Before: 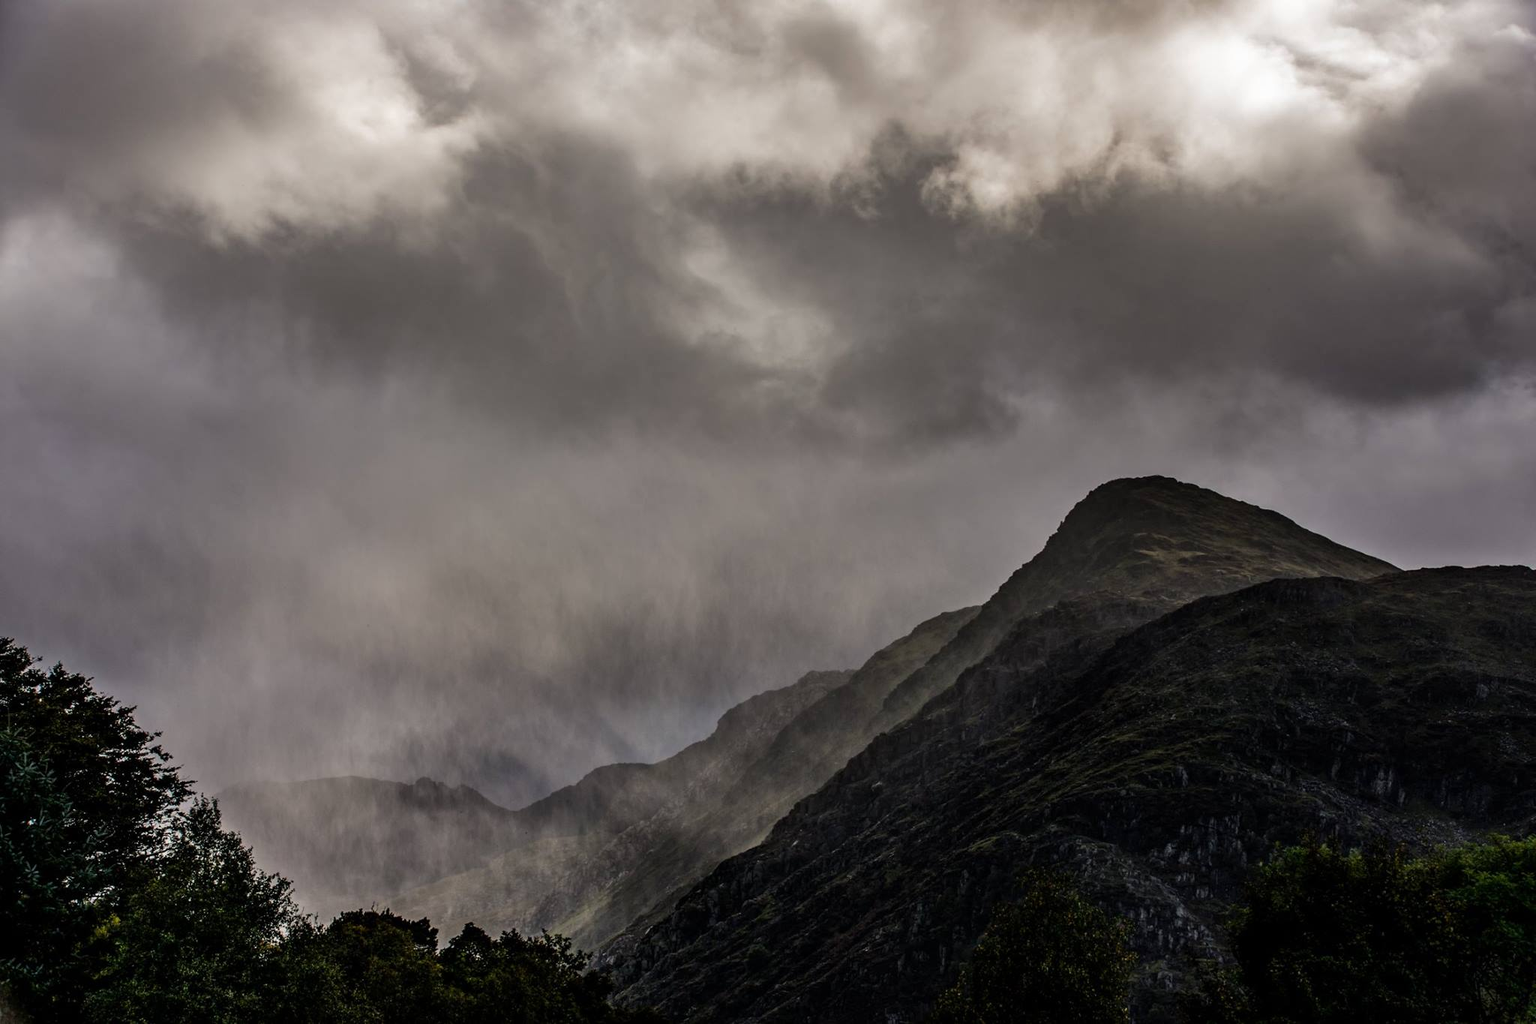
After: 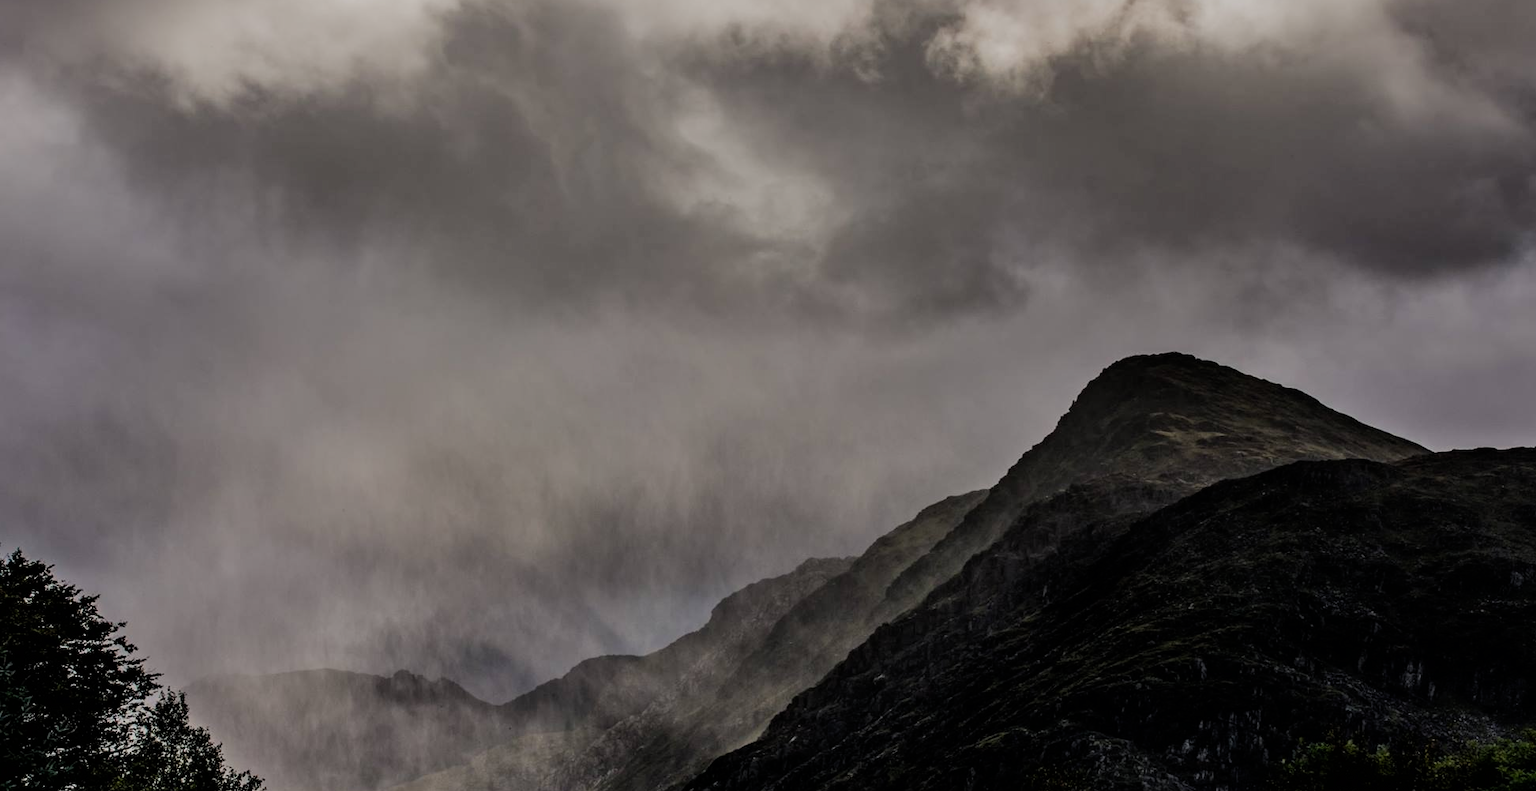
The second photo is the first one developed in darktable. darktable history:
crop and rotate: left 2.769%, top 13.843%, right 2.244%, bottom 12.685%
filmic rgb: black relative exposure -16 EV, white relative exposure 6.87 EV, hardness 4.66
